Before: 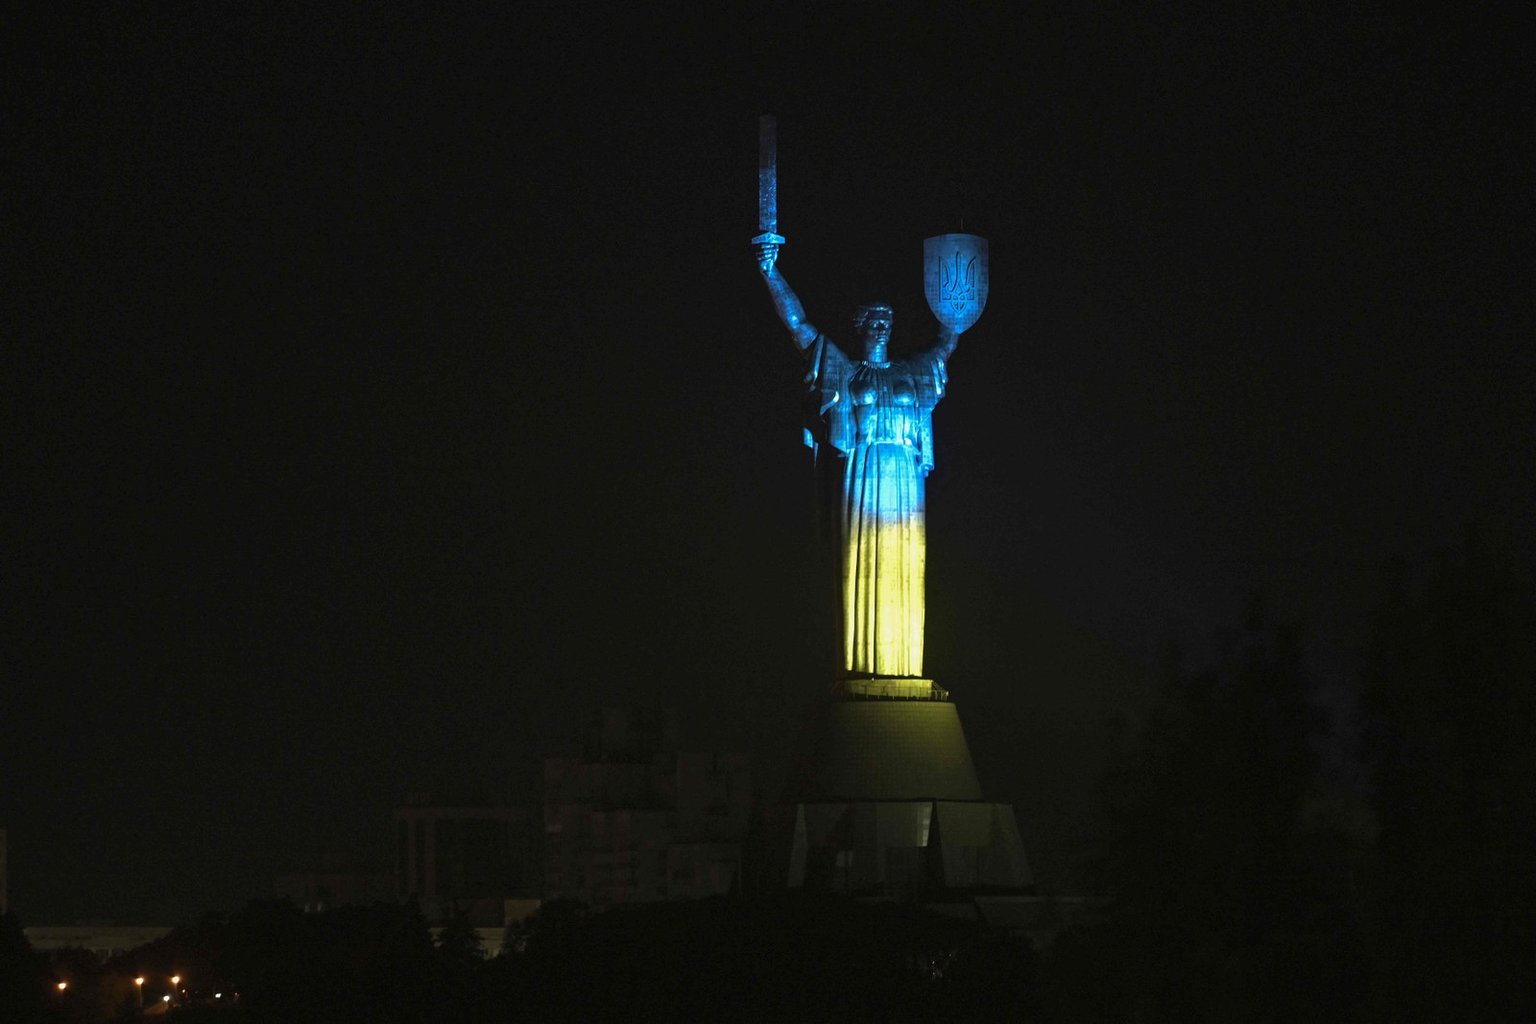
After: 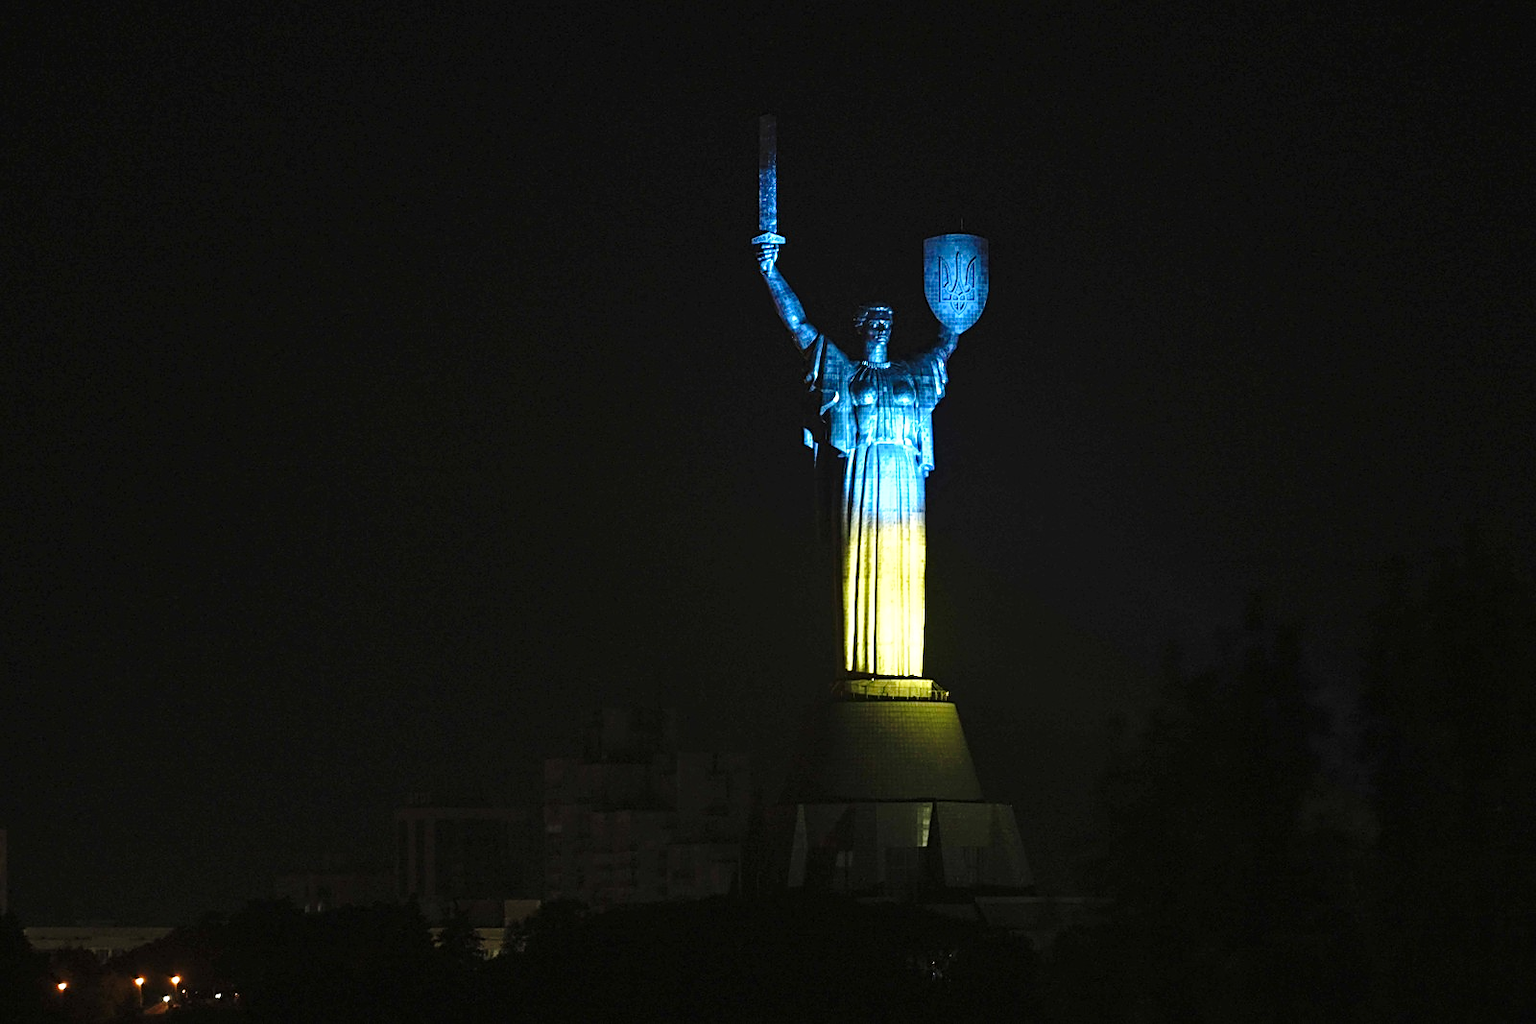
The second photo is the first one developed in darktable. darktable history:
exposure: exposure -0.041 EV, compensate highlight preservation false
sharpen: on, module defaults
base curve: curves: ch0 [(0, 0) (0.028, 0.03) (0.121, 0.232) (0.46, 0.748) (0.859, 0.968) (1, 1)], preserve colors none
local contrast: highlights 100%, shadows 101%, detail 120%, midtone range 0.2
shadows and highlights: shadows 5.24, soften with gaussian
